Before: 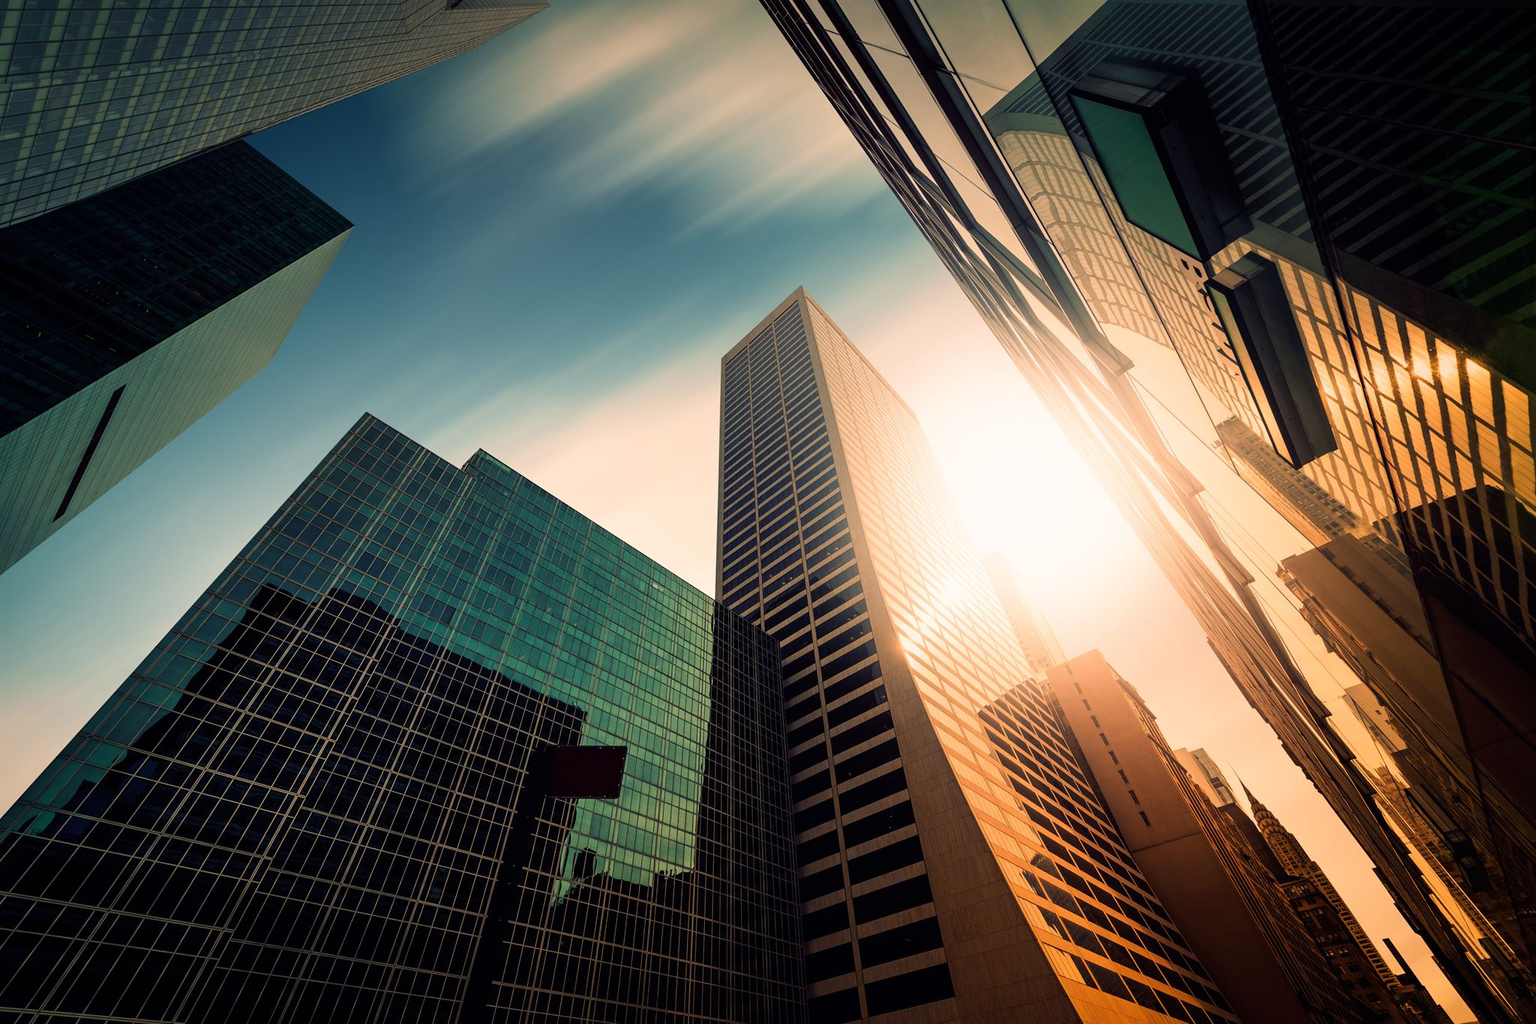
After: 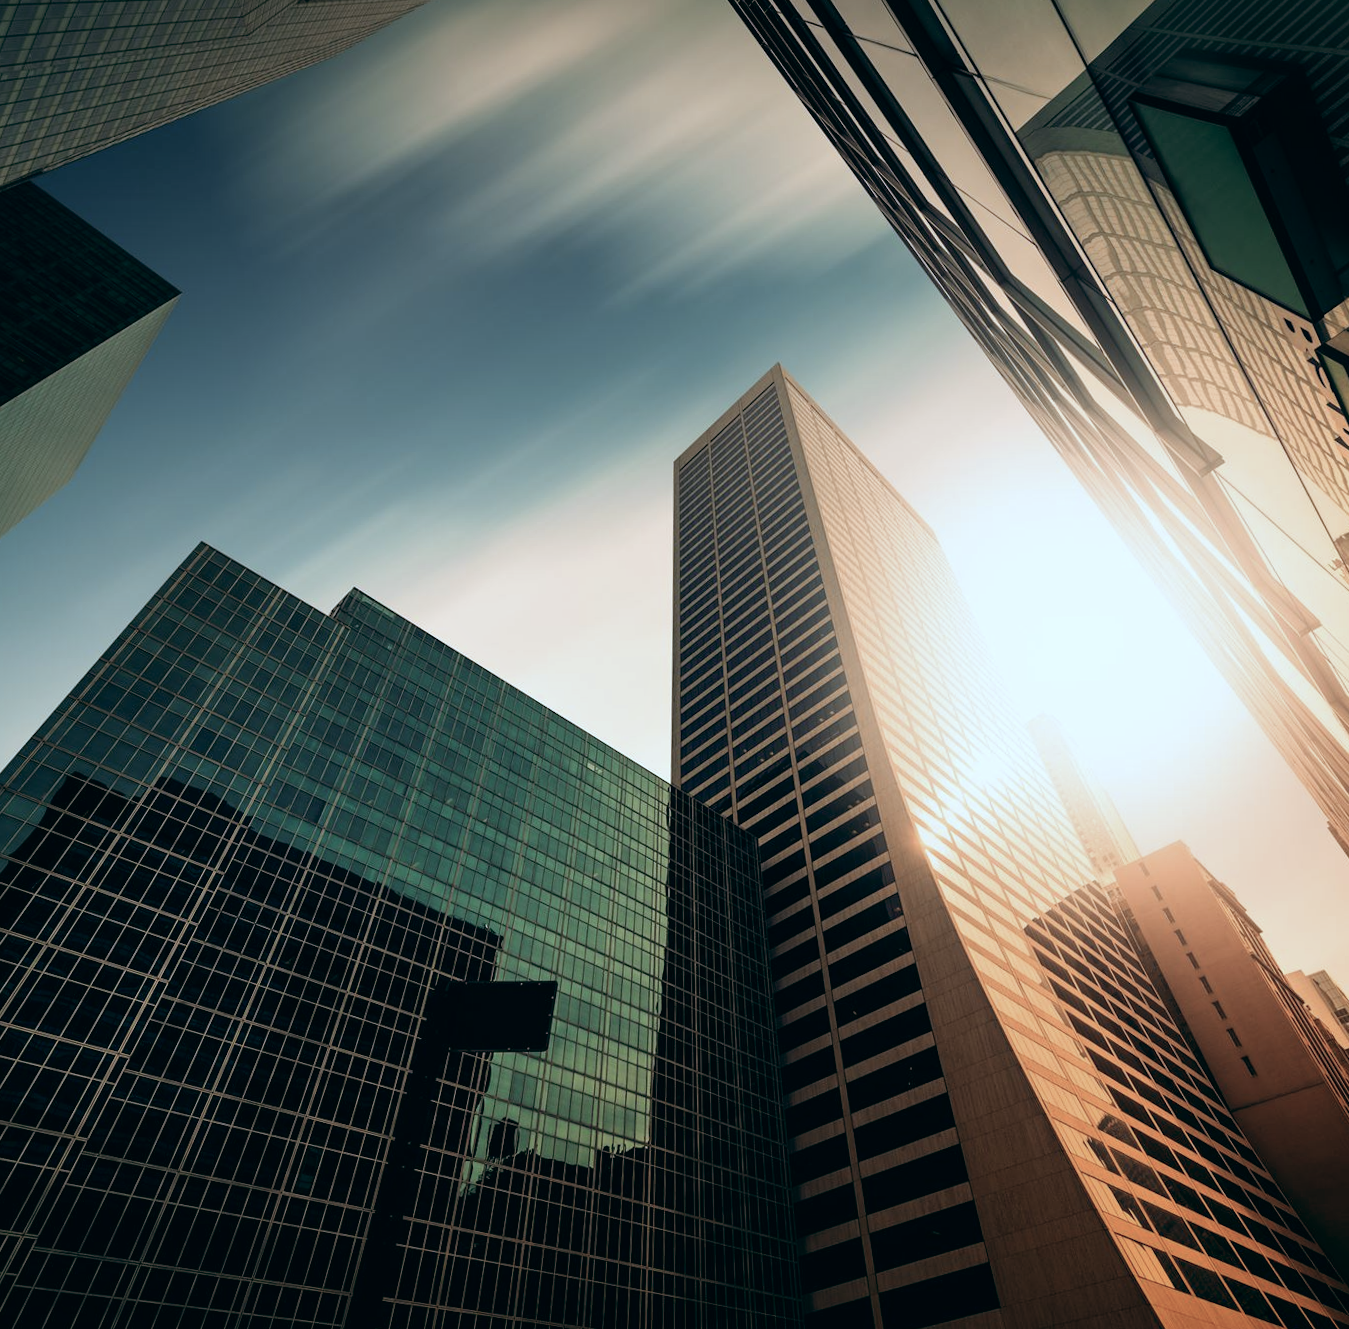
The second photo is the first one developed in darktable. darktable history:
rotate and perspective: rotation -1°, crop left 0.011, crop right 0.989, crop top 0.025, crop bottom 0.975
color balance: lift [1, 0.994, 1.002, 1.006], gamma [0.957, 1.081, 1.016, 0.919], gain [0.97, 0.972, 1.01, 1.028], input saturation 91.06%, output saturation 79.8%
tone equalizer: on, module defaults
color calibration: illuminant custom, x 0.368, y 0.373, temperature 4330.32 K
crop and rotate: left 13.537%, right 19.796%
